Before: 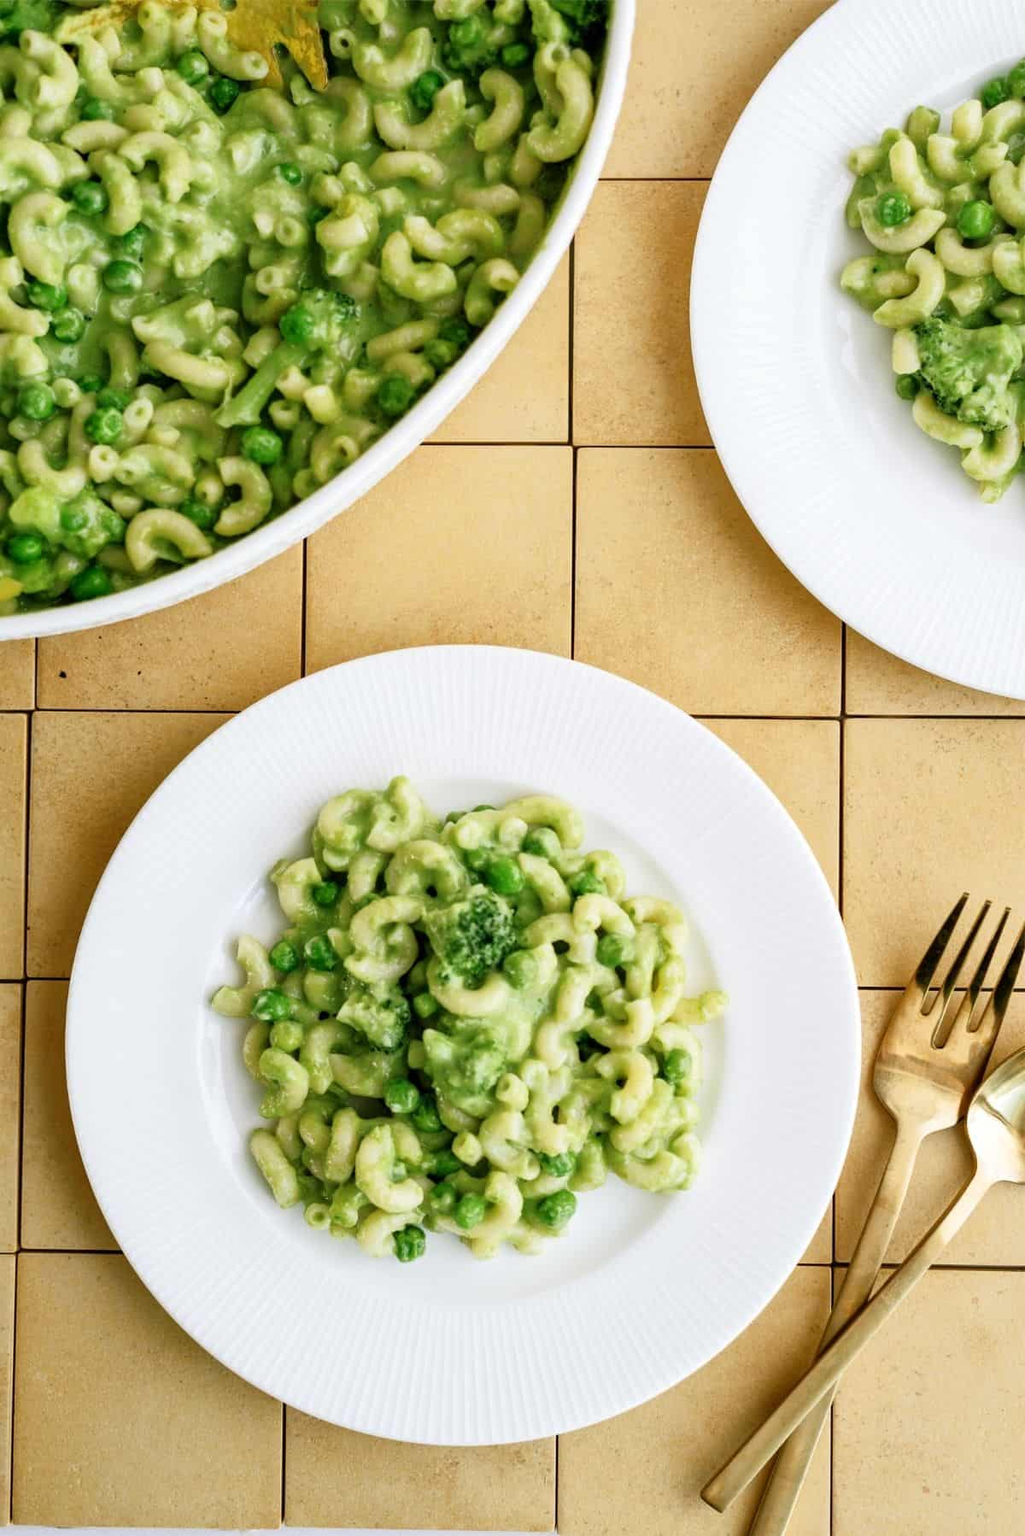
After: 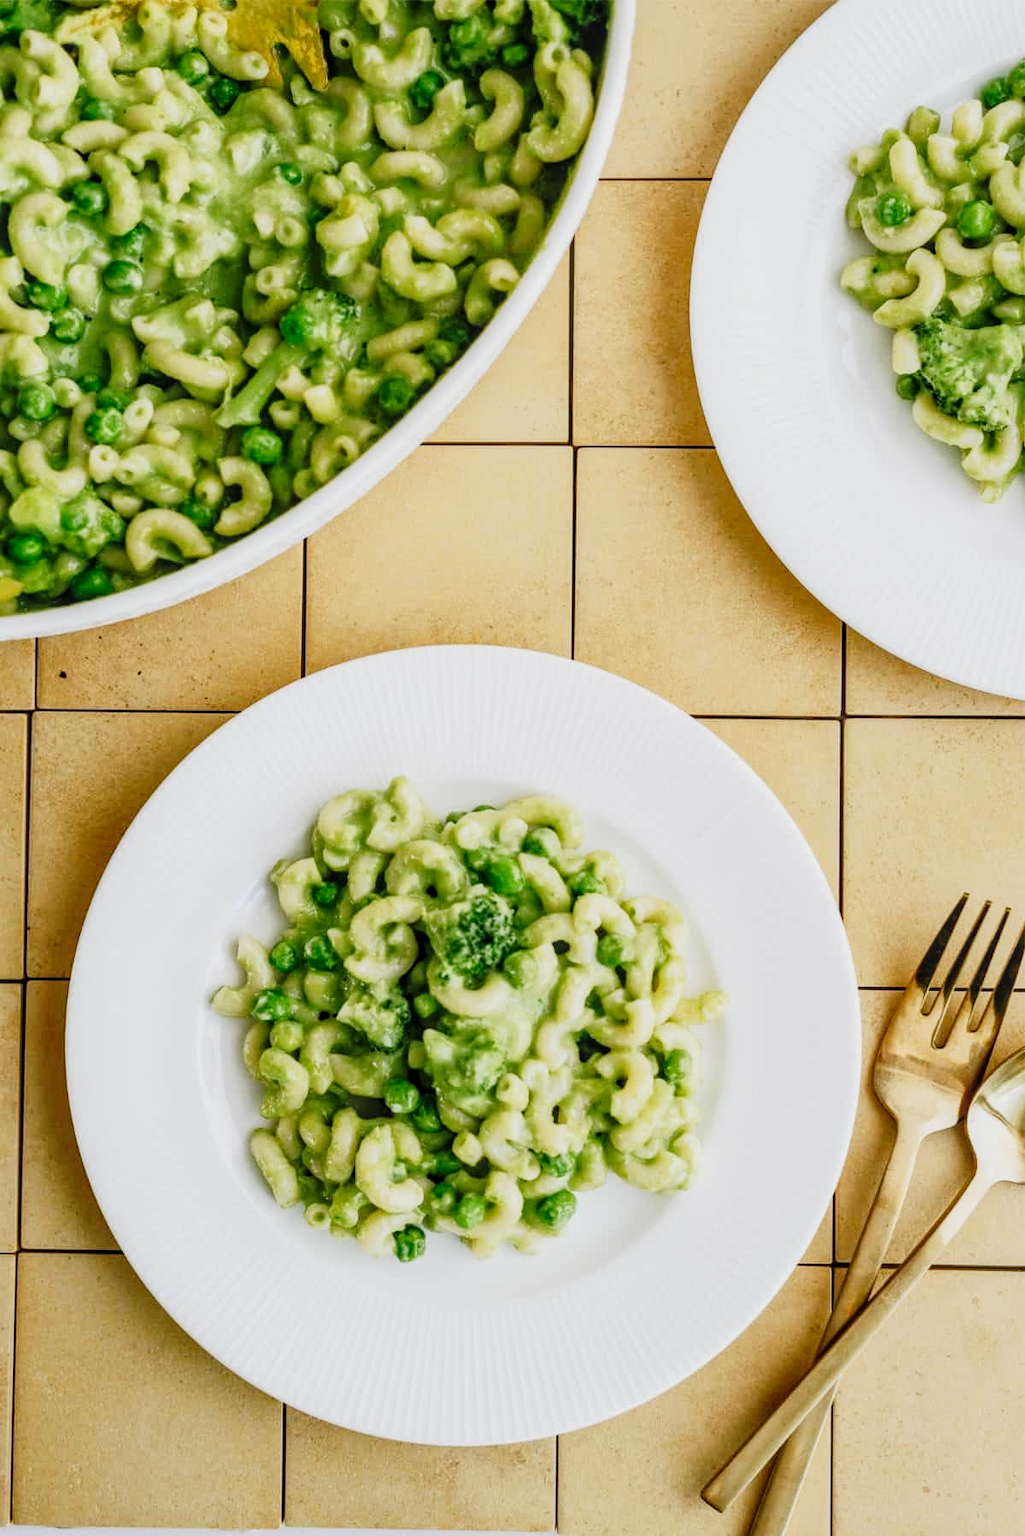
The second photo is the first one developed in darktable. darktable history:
local contrast: on, module defaults
tone curve: curves: ch0 [(0, 0.023) (0.184, 0.168) (0.491, 0.519) (0.748, 0.765) (1, 0.919)]; ch1 [(0, 0) (0.179, 0.173) (0.322, 0.32) (0.424, 0.424) (0.496, 0.501) (0.563, 0.586) (0.761, 0.803) (1, 1)]; ch2 [(0, 0) (0.434, 0.447) (0.483, 0.487) (0.557, 0.541) (0.697, 0.68) (1, 1)], preserve colors none
